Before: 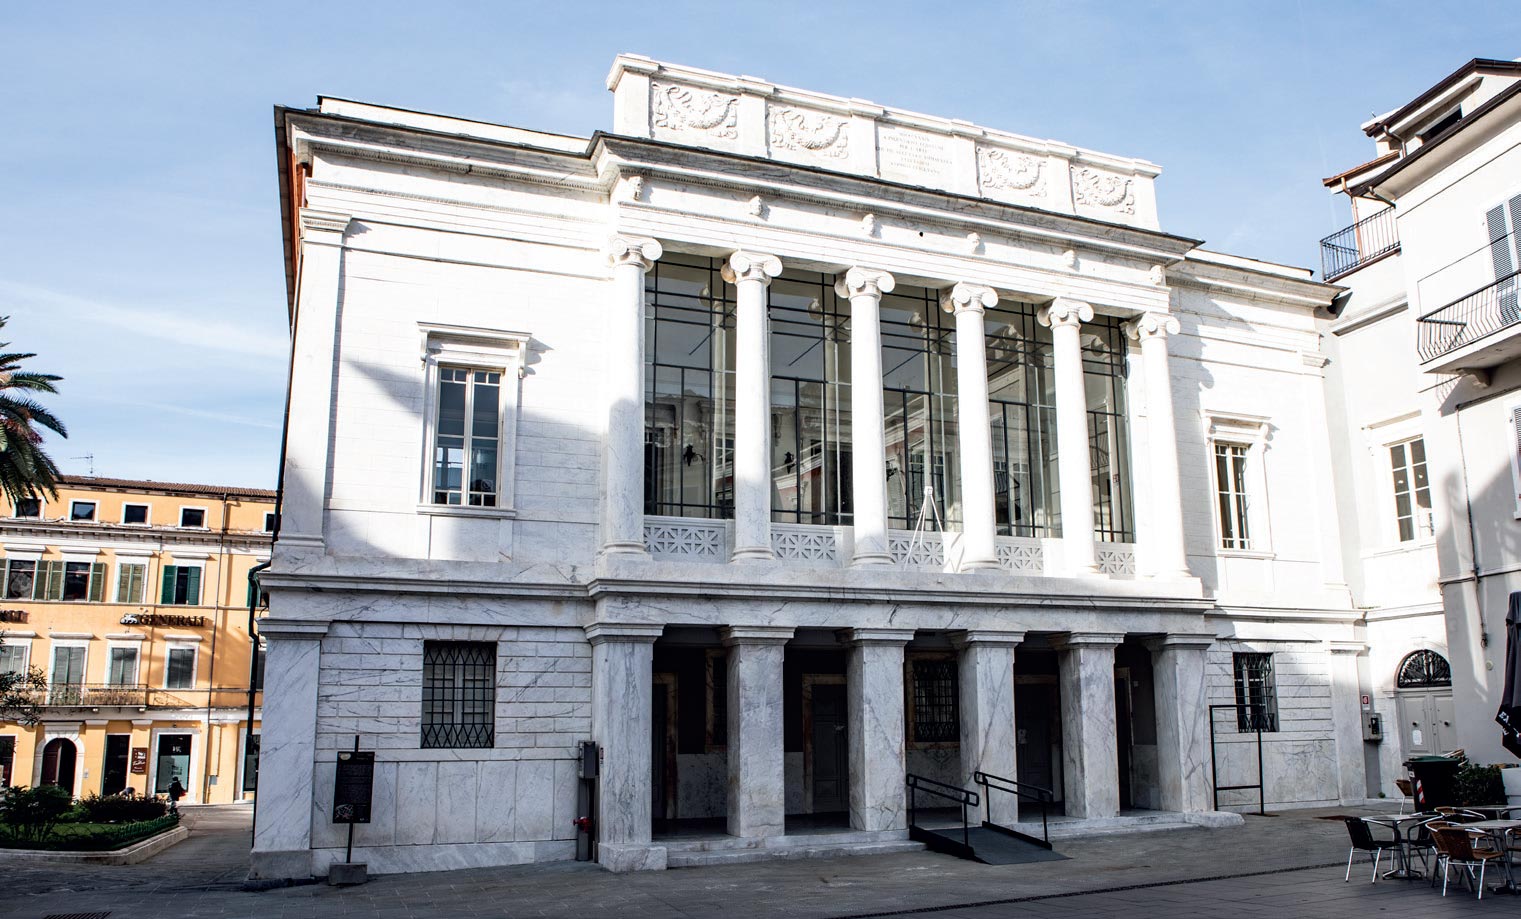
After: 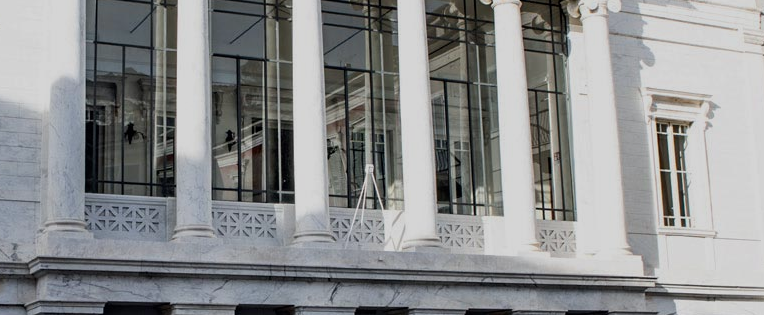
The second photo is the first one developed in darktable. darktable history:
crop: left 36.813%, top 35.123%, right 12.948%, bottom 30.525%
exposure: exposure -0.593 EV, compensate highlight preservation false
